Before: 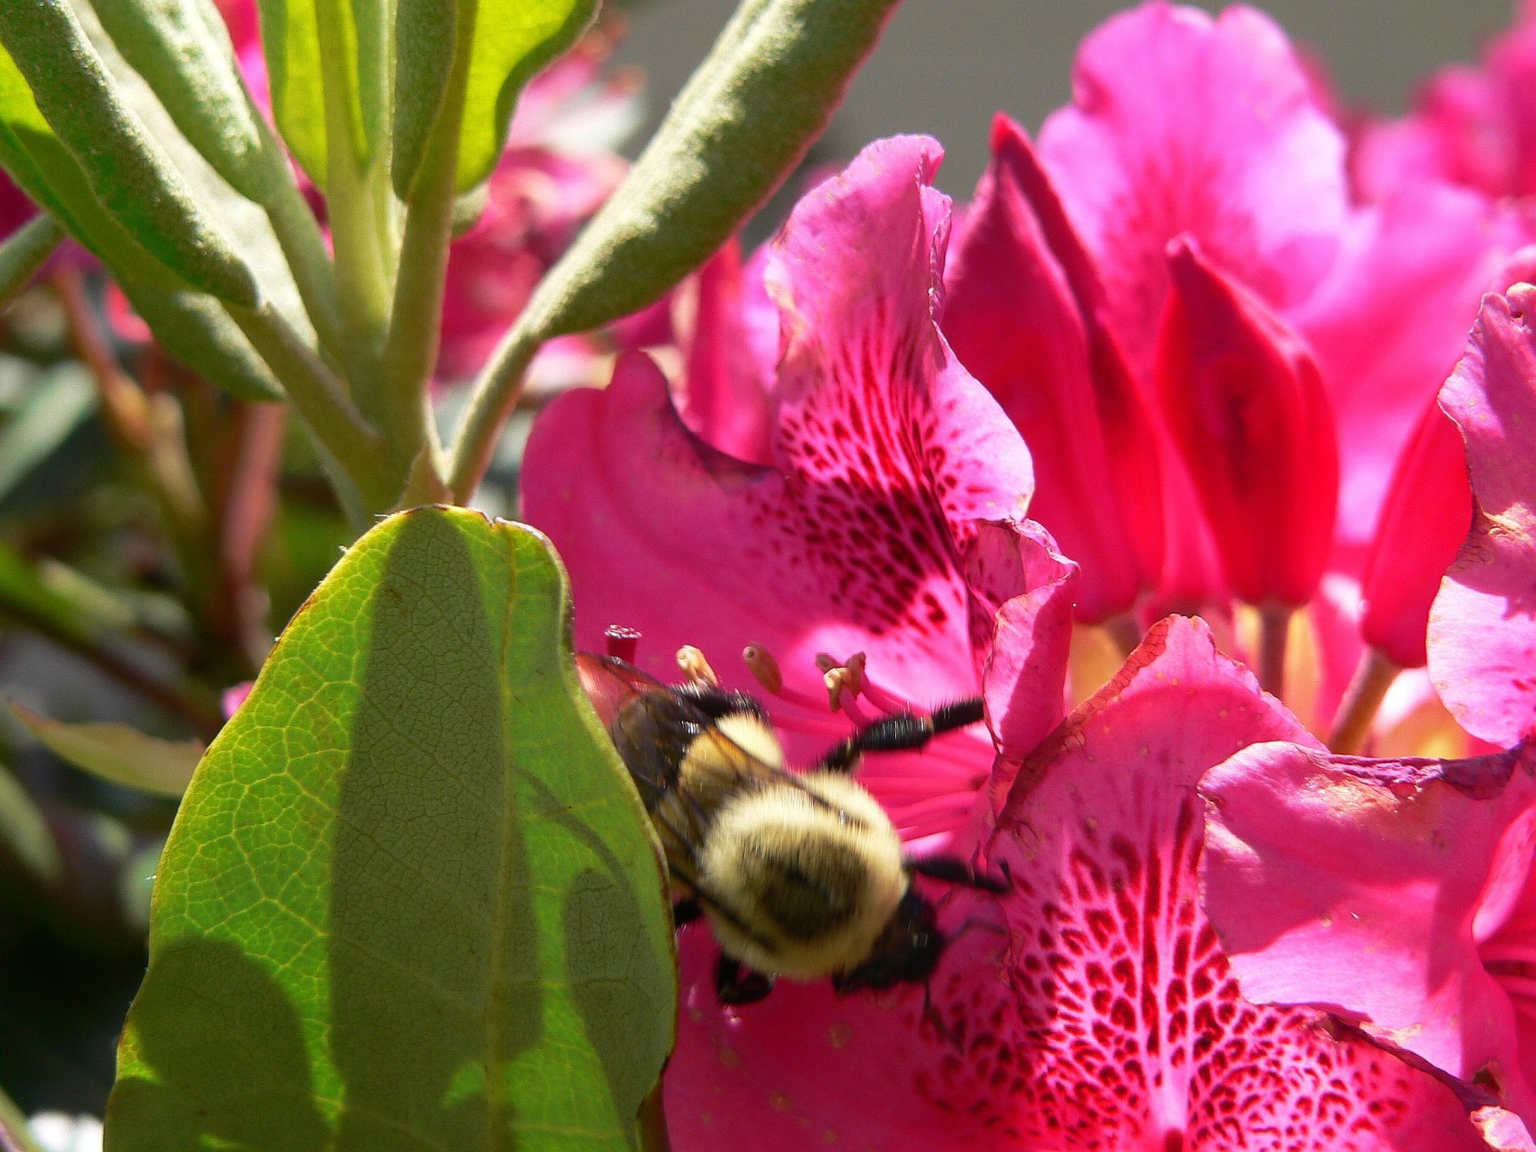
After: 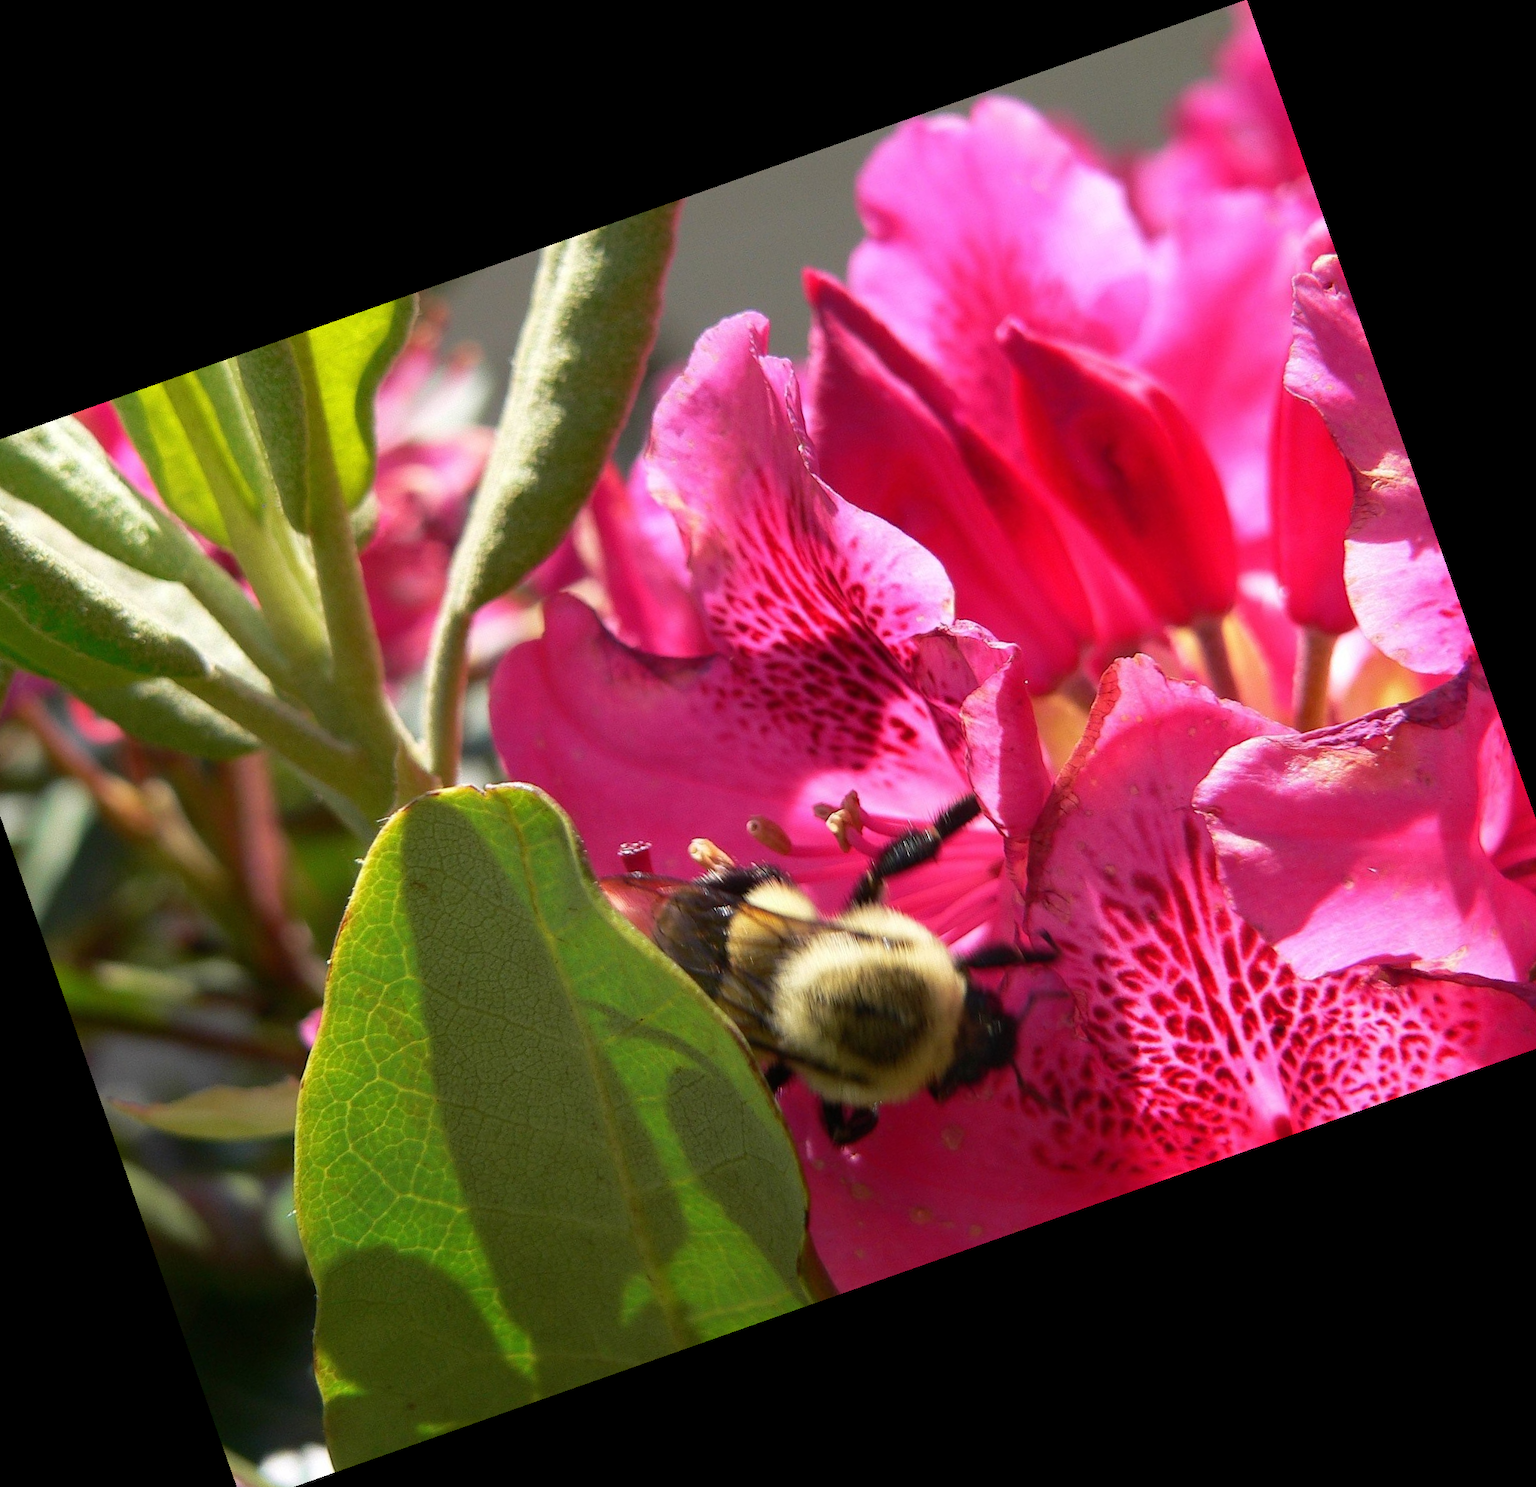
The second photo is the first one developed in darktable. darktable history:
crop and rotate: angle 19.43°, left 6.812%, right 4.125%, bottom 1.087%
white balance: red 1, blue 1
